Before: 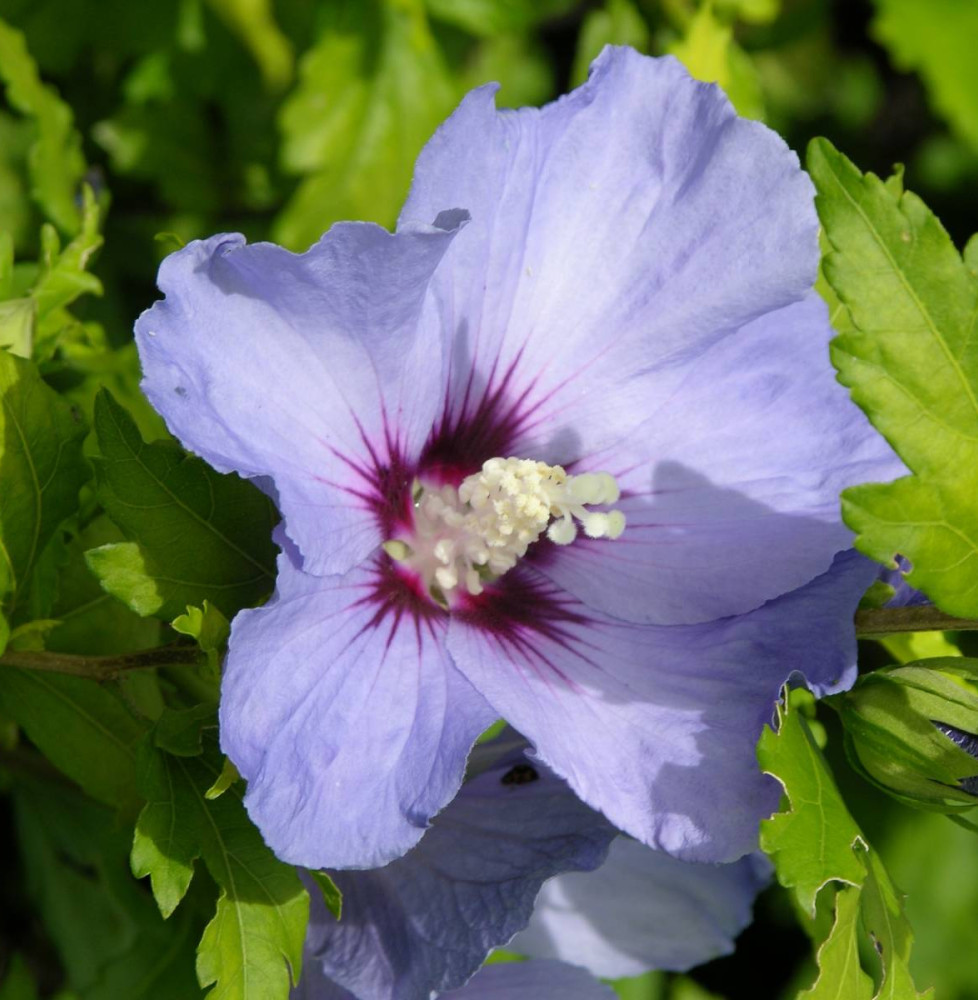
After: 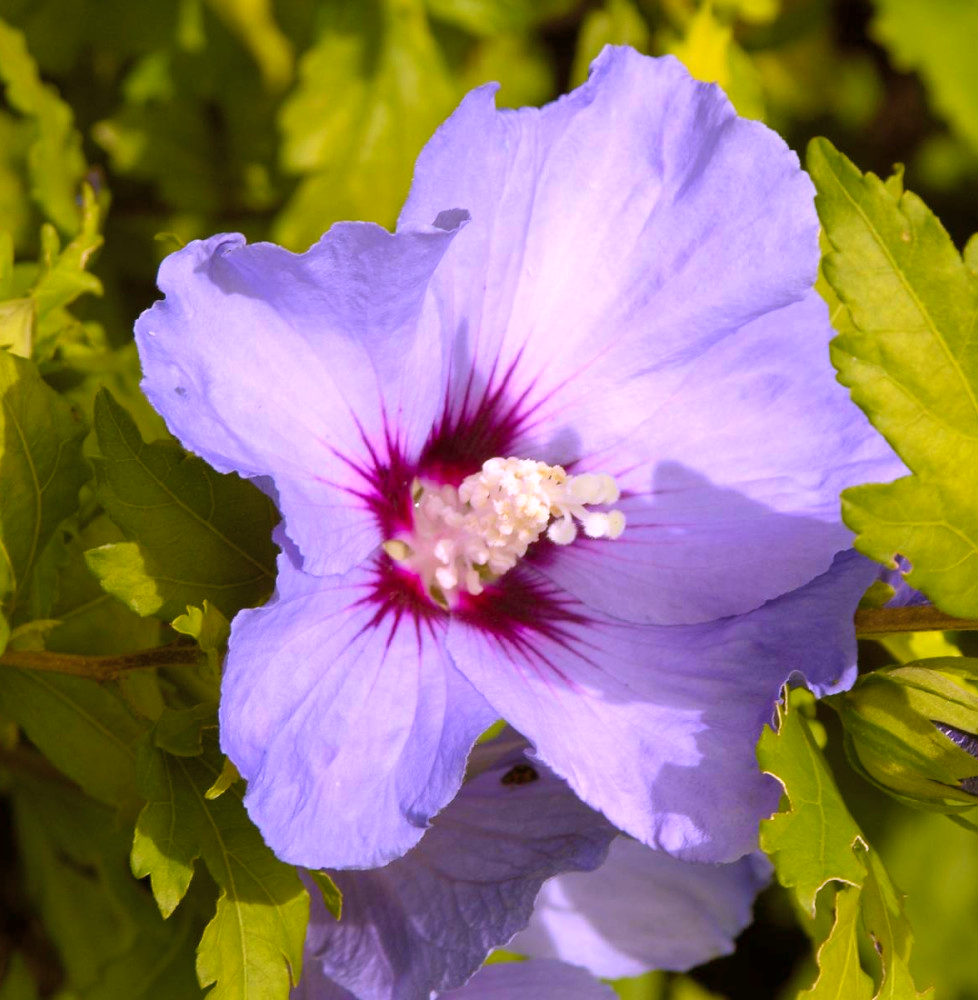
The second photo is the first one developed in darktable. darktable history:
color correction: highlights a* 15.15, highlights b* -25.69
color balance rgb: power › luminance 9.89%, power › chroma 2.814%, power › hue 58.52°, highlights gain › chroma 2.004%, highlights gain › hue 287.73°, perceptual saturation grading › global saturation 30.081%, perceptual brilliance grading › highlights 11.72%, contrast -9.51%
